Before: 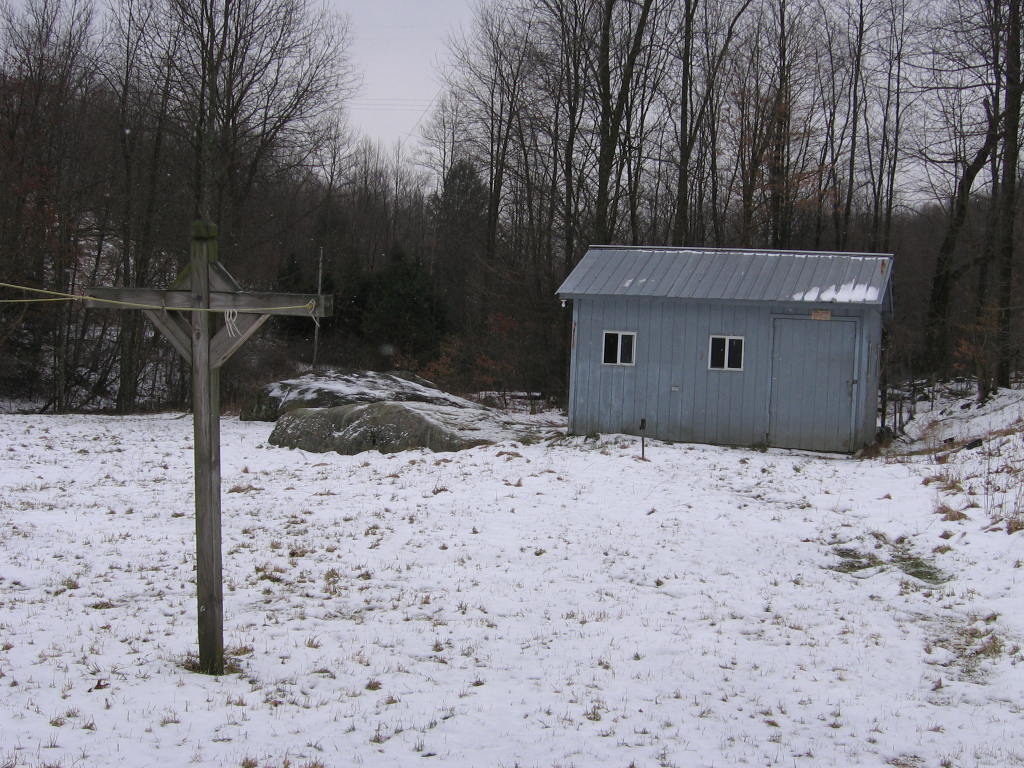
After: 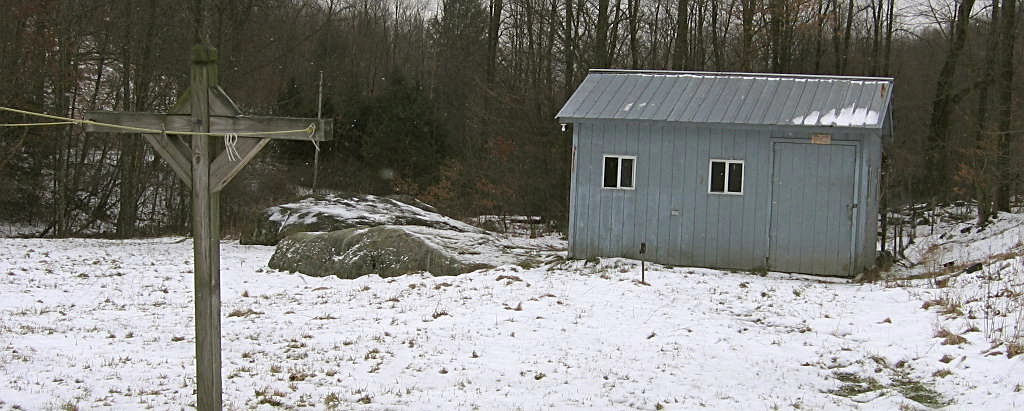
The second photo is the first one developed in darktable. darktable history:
sharpen: on, module defaults
exposure: black level correction 0.001, exposure 0.5 EV, compensate exposure bias true, compensate highlight preservation false
color balance: mode lift, gamma, gain (sRGB), lift [1.04, 1, 1, 0.97], gamma [1.01, 1, 1, 0.97], gain [0.96, 1, 1, 0.97]
crop and rotate: top 23.043%, bottom 23.437%
